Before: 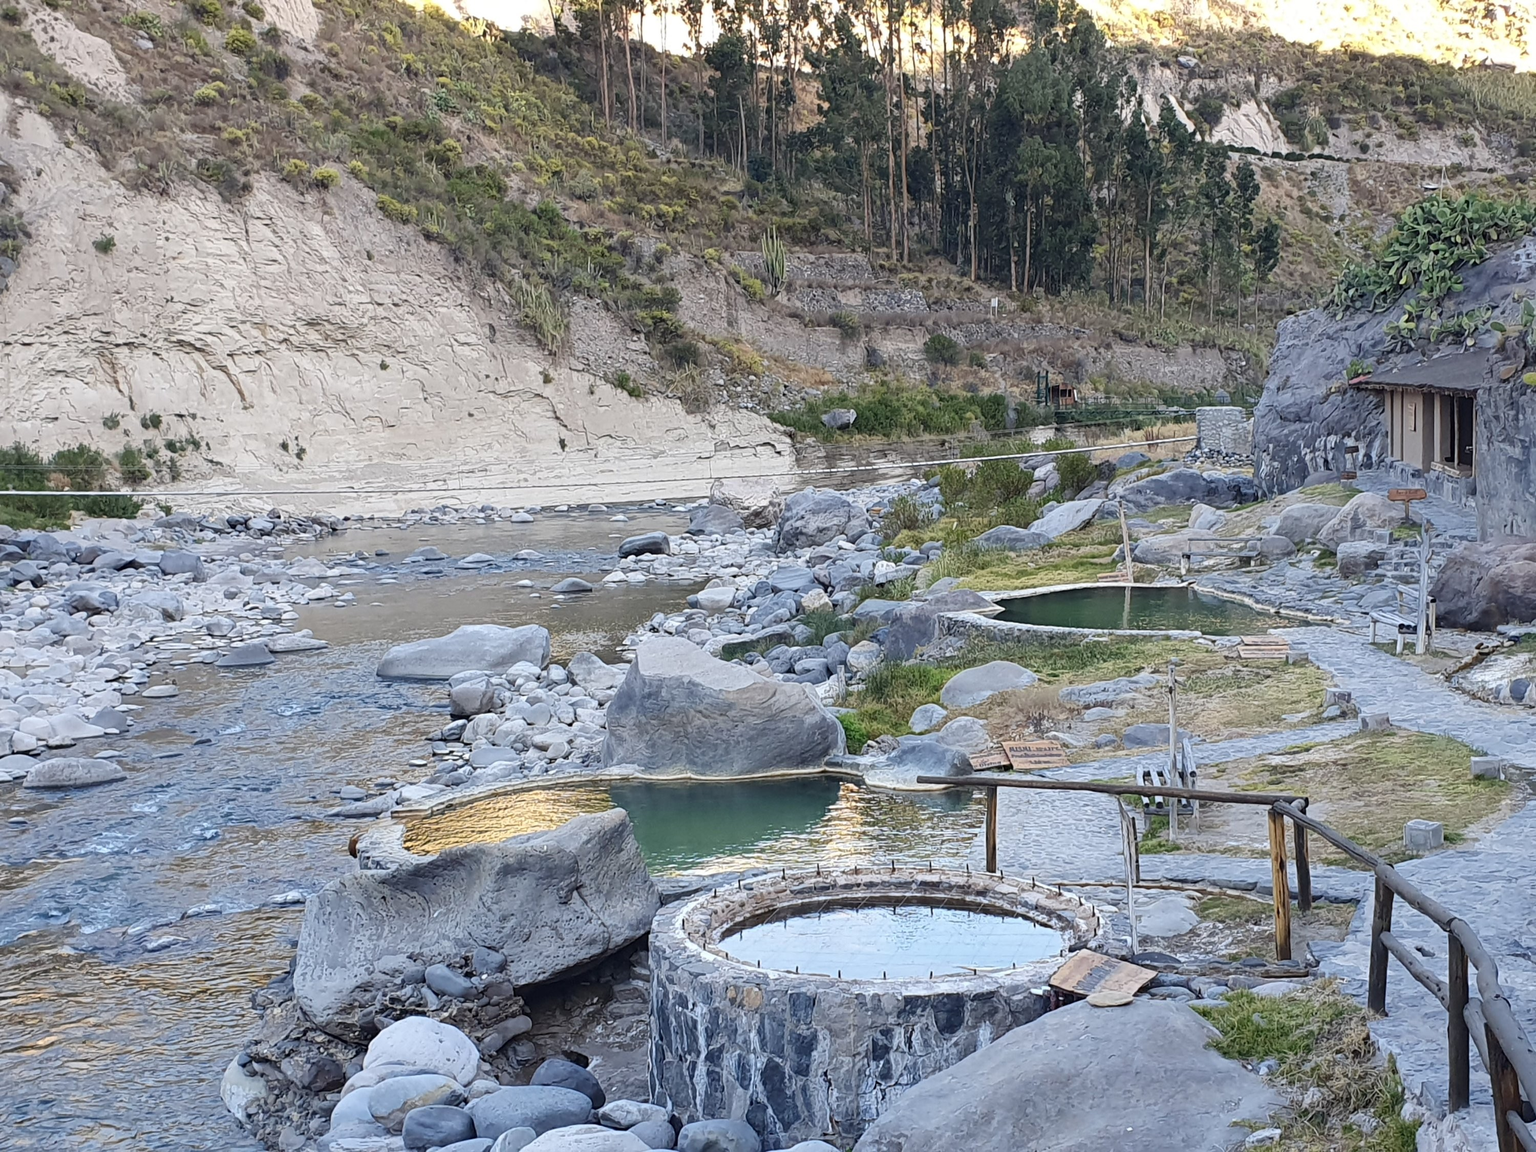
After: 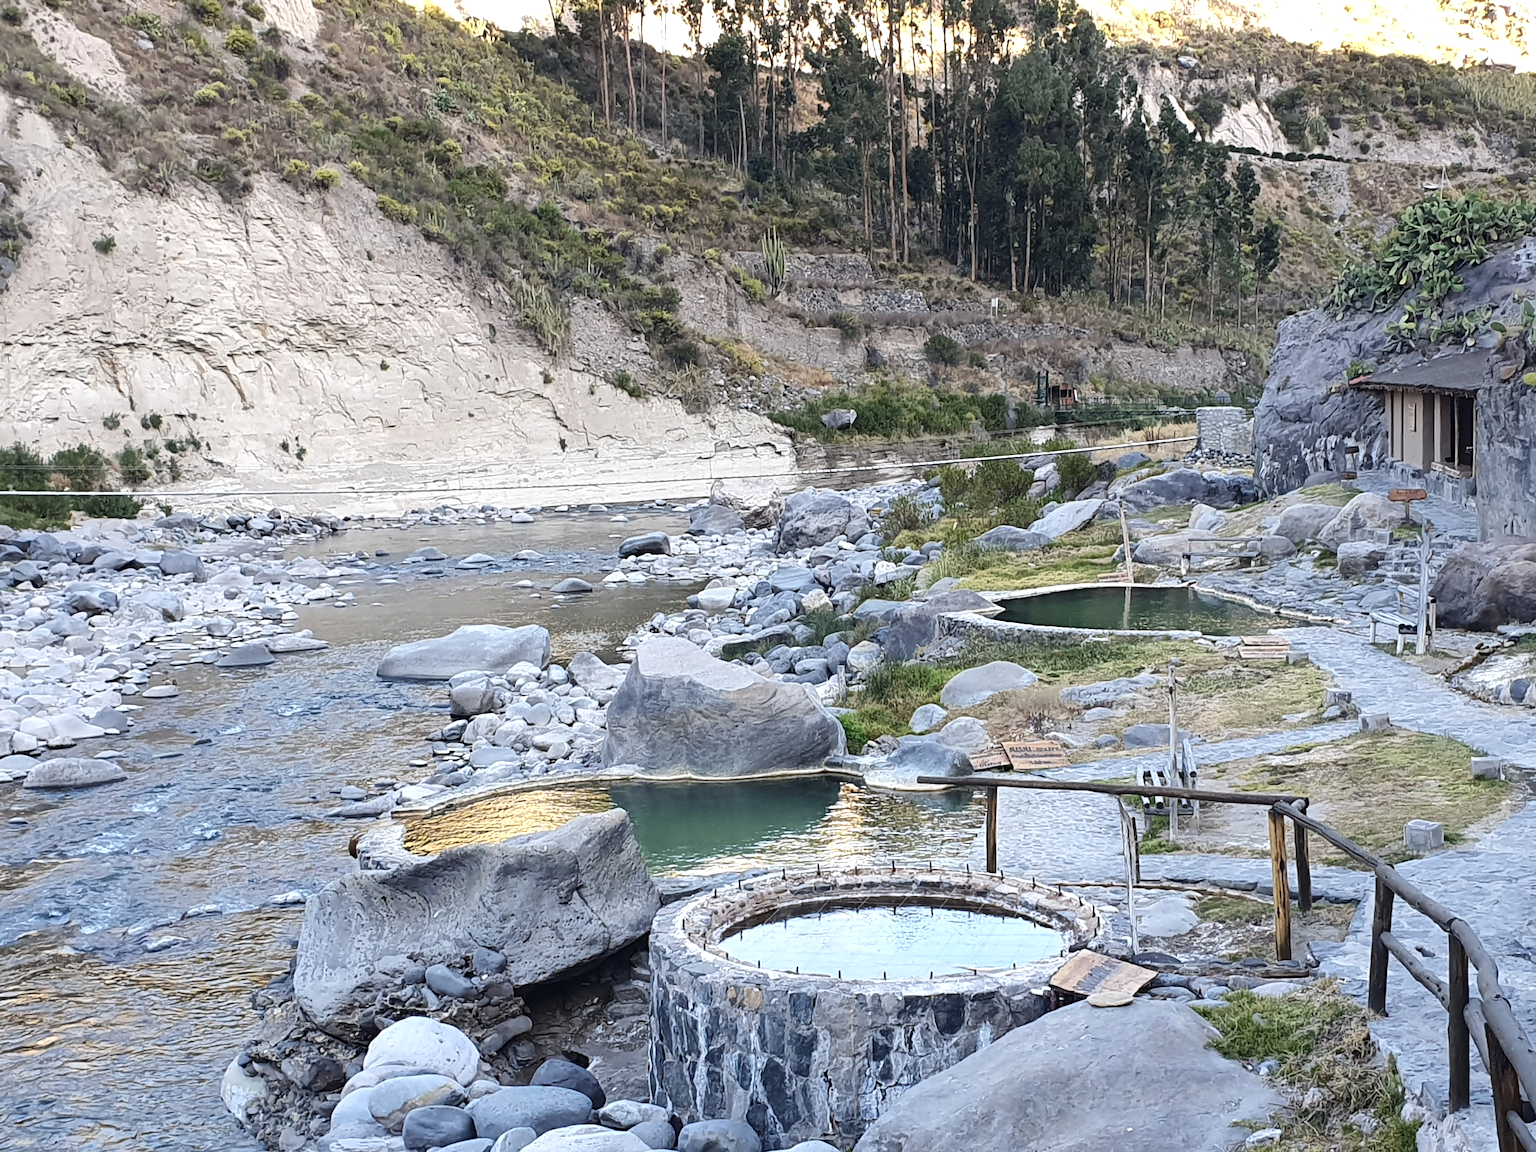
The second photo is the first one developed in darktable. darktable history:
tone equalizer: -8 EV -0.417 EV, -7 EV -0.389 EV, -6 EV -0.333 EV, -5 EV -0.222 EV, -3 EV 0.222 EV, -2 EV 0.333 EV, -1 EV 0.389 EV, +0 EV 0.417 EV, edges refinement/feathering 500, mask exposure compensation -1.57 EV, preserve details no
contrast brightness saturation: saturation -0.05
